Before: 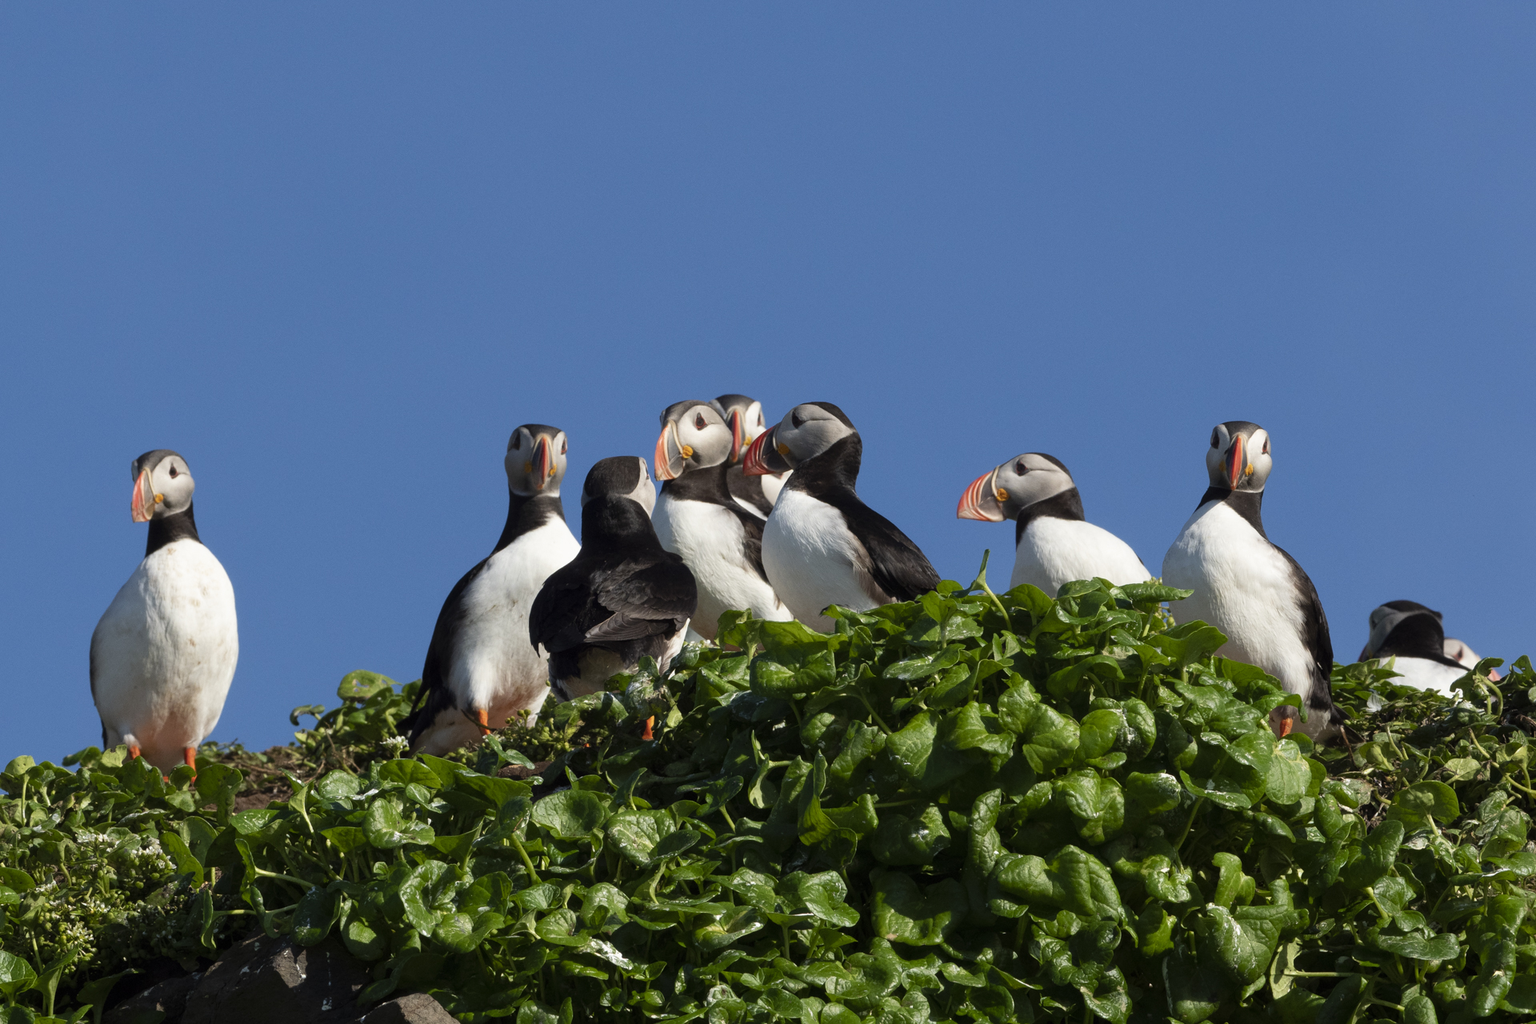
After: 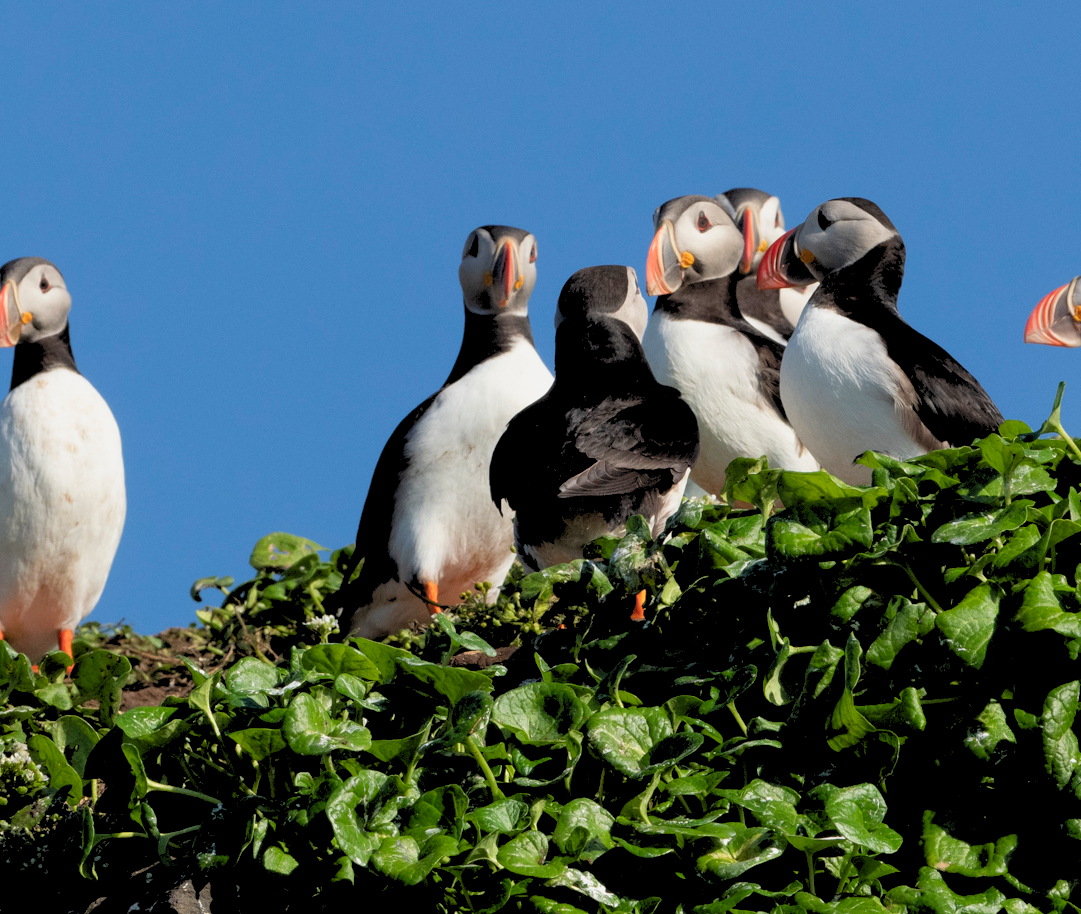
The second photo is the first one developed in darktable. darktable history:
rgb levels: preserve colors sum RGB, levels [[0.038, 0.433, 0.934], [0, 0.5, 1], [0, 0.5, 1]]
exposure: exposure 0.2 EV, compensate highlight preservation false
crop: left 8.966%, top 23.852%, right 34.699%, bottom 4.703%
